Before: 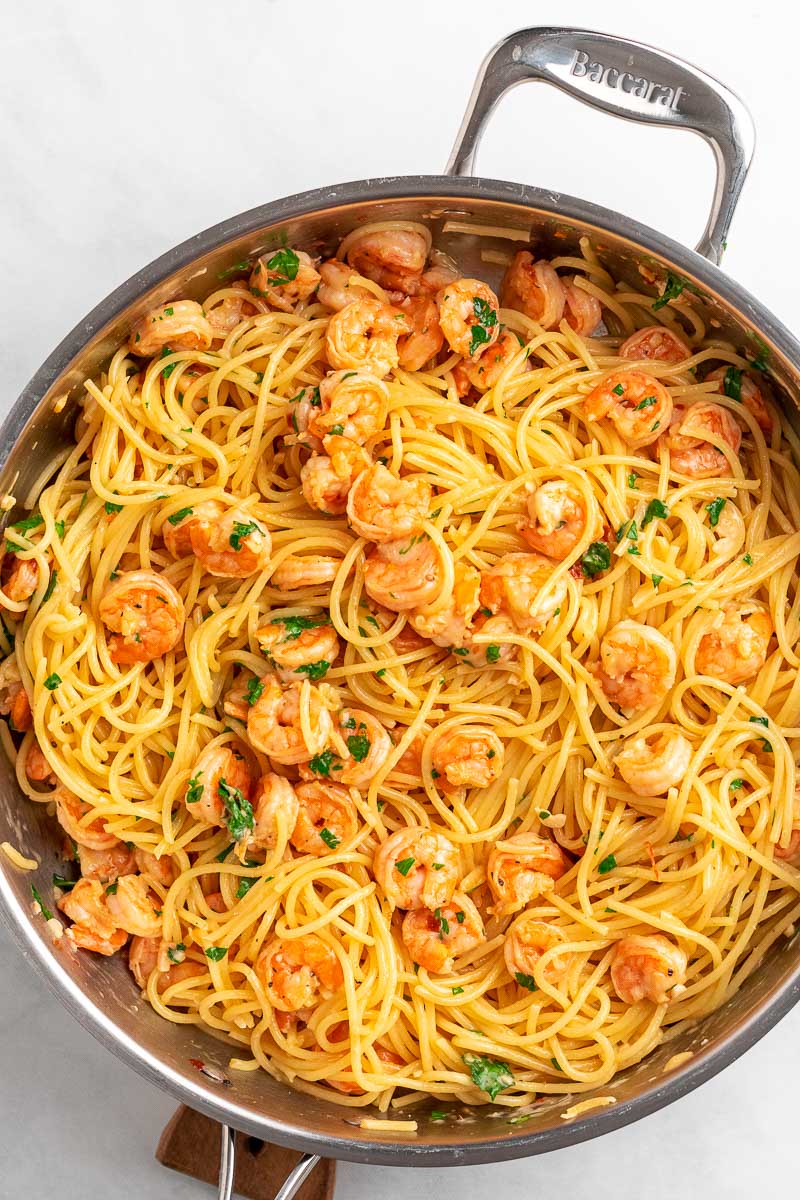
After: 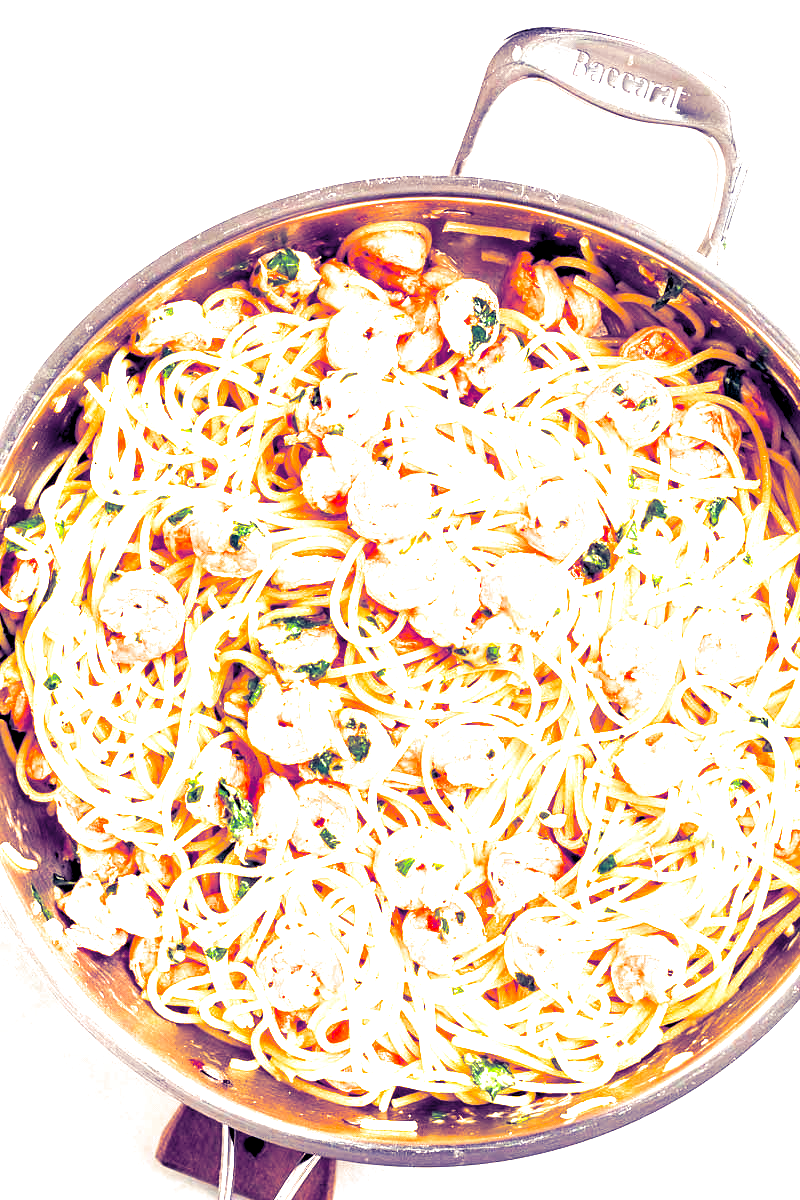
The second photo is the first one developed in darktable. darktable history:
exposure: black level correction 0.016, exposure 1.774 EV, compensate highlight preservation false
rgb levels: mode RGB, independent channels, levels [[0, 0.474, 1], [0, 0.5, 1], [0, 0.5, 1]]
split-toning: shadows › hue 242.67°, shadows › saturation 0.733, highlights › hue 45.33°, highlights › saturation 0.667, balance -53.304, compress 21.15%
